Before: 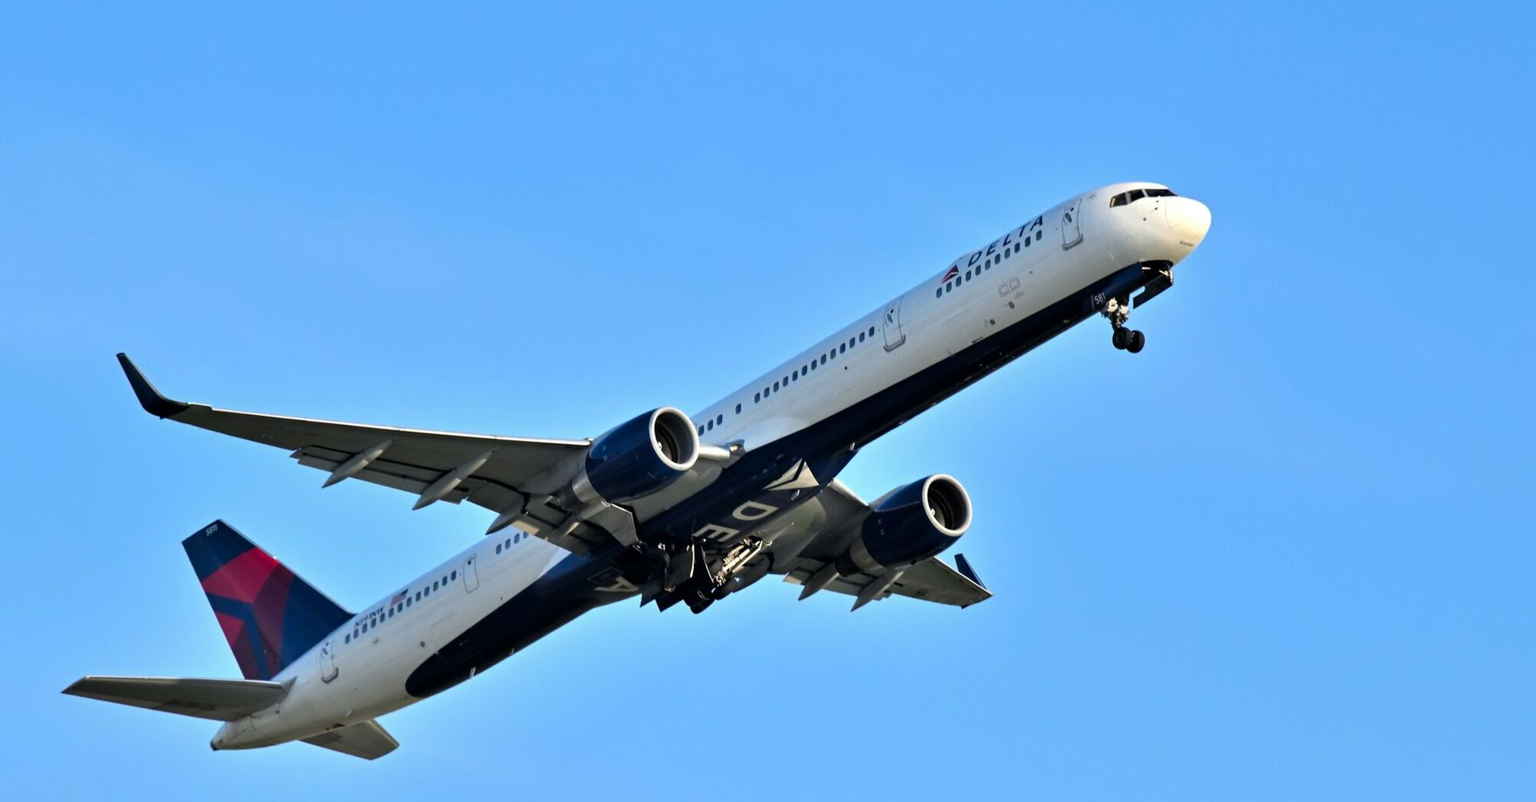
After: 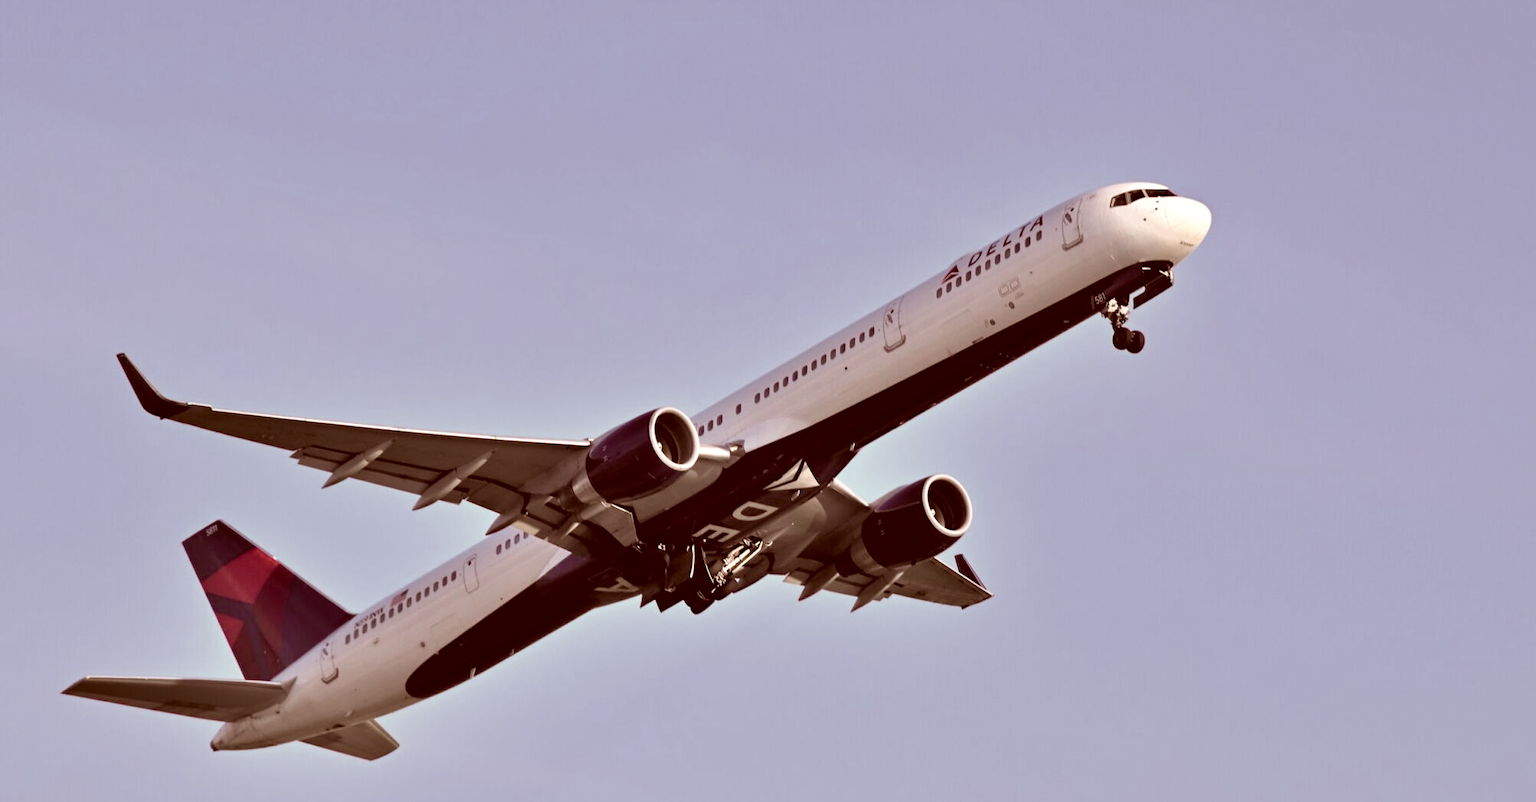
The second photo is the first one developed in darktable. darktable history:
color correction: highlights a* 9.33, highlights b* 8.7, shadows a* 39.95, shadows b* 39.21, saturation 0.791
color zones: curves: ch0 [(0, 0.559) (0.153, 0.551) (0.229, 0.5) (0.429, 0.5) (0.571, 0.5) (0.714, 0.5) (0.857, 0.5) (1, 0.559)]; ch1 [(0, 0.417) (0.112, 0.336) (0.213, 0.26) (0.429, 0.34) (0.571, 0.35) (0.683, 0.331) (0.857, 0.344) (1, 0.417)]
